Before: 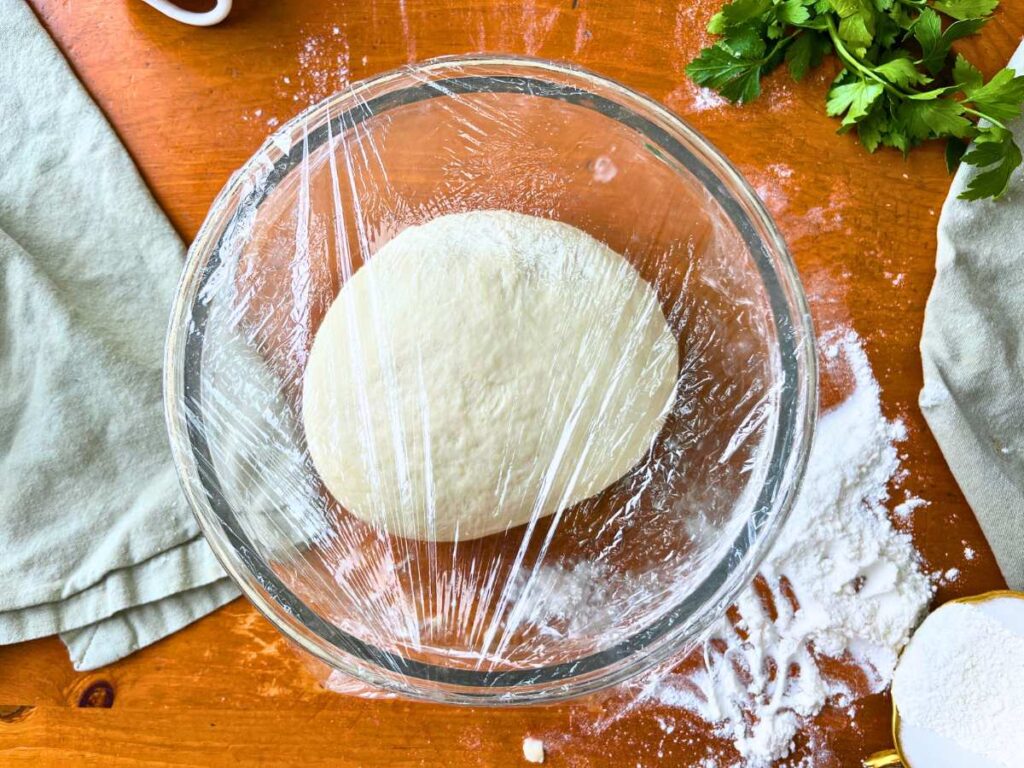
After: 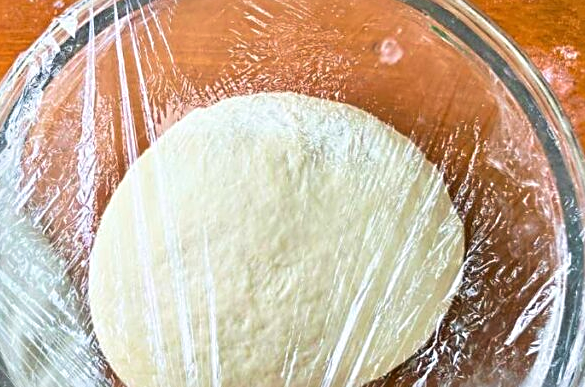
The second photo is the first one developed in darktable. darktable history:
crop: left 20.932%, top 15.471%, right 21.848%, bottom 34.081%
sharpen: radius 3.119
velvia: on, module defaults
